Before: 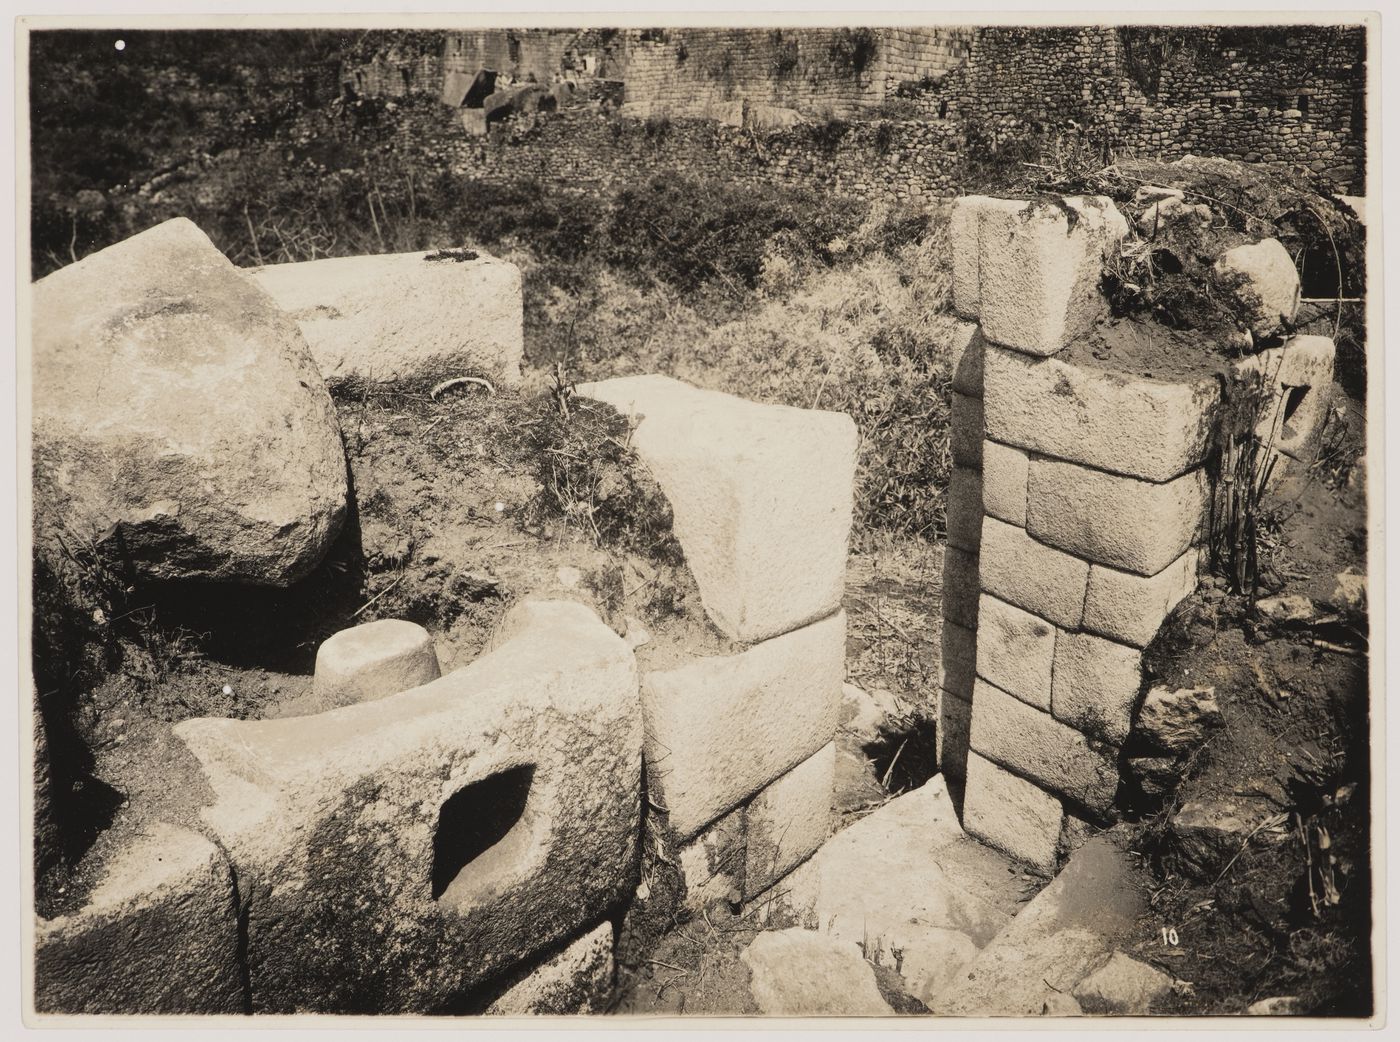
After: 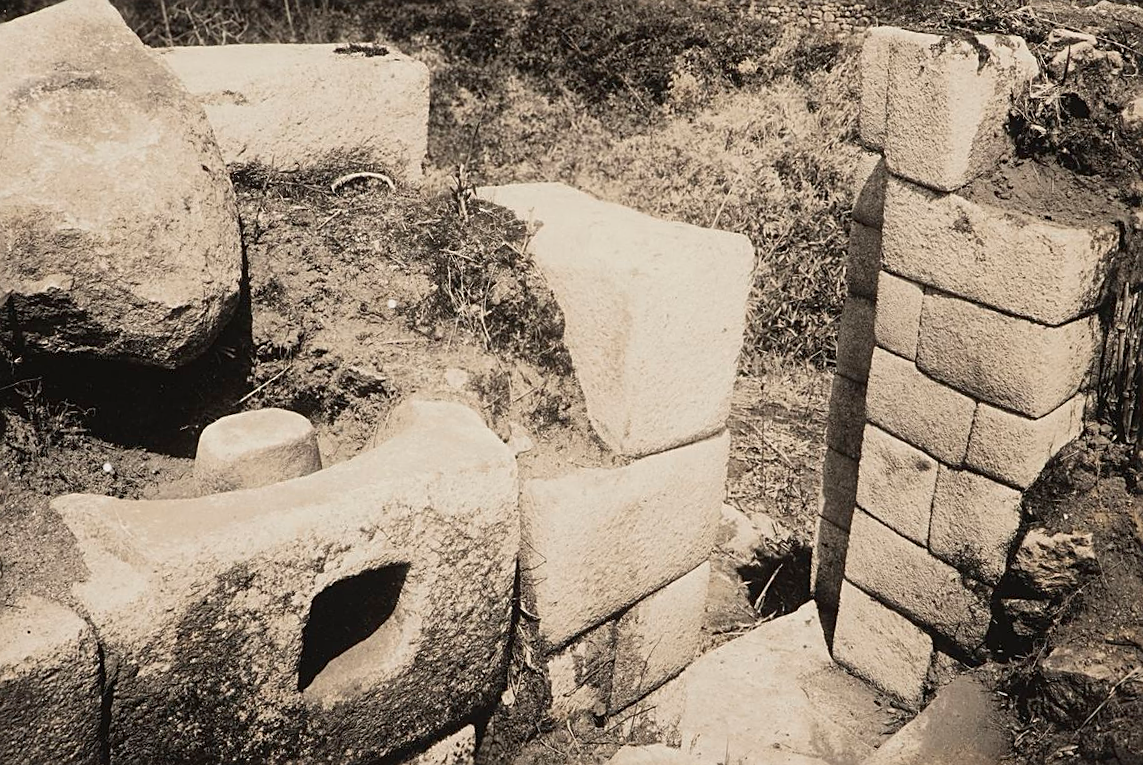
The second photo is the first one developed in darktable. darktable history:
crop and rotate: angle -4°, left 9.805%, top 20.875%, right 12.4%, bottom 11.781%
sharpen: on, module defaults
